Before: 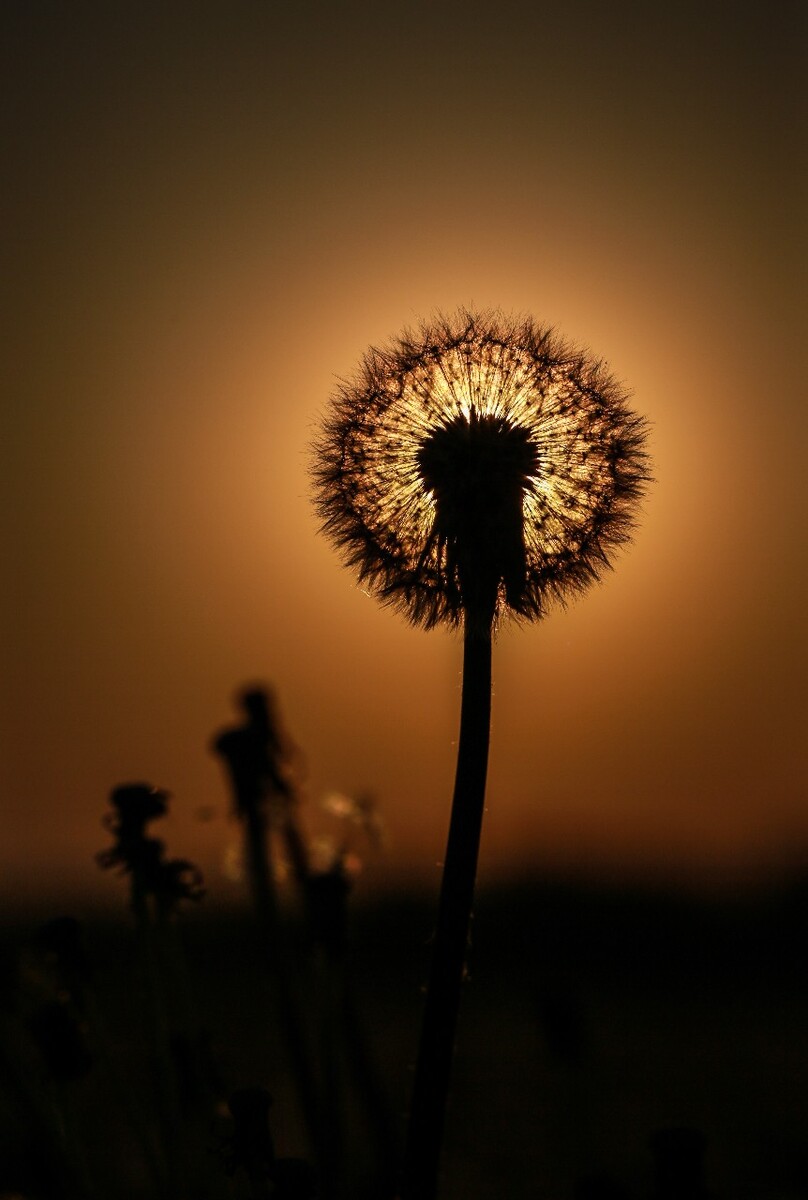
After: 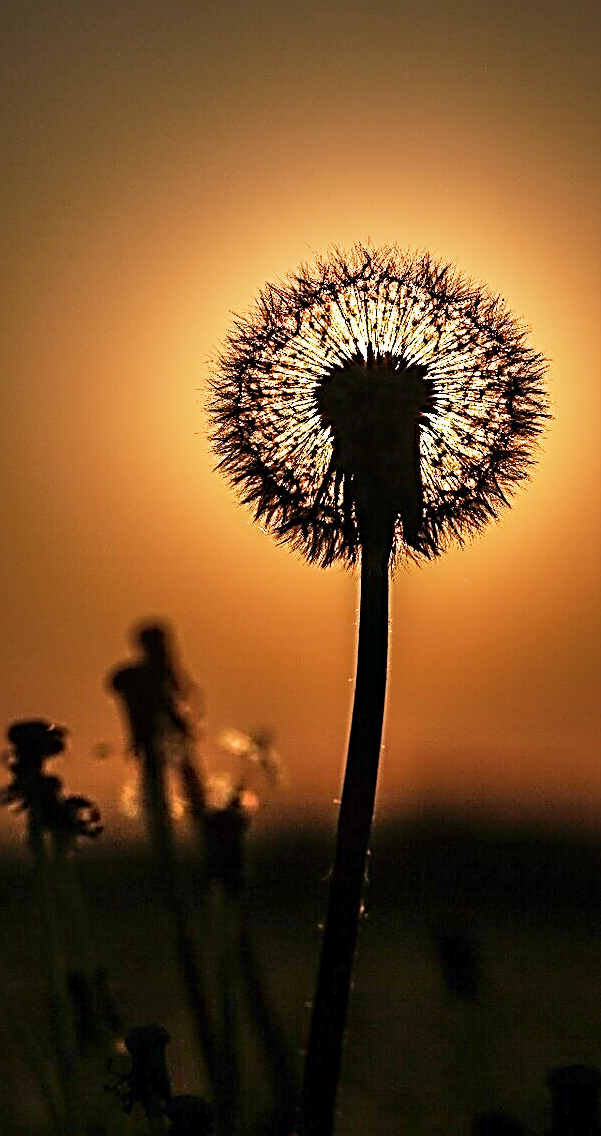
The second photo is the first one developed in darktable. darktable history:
shadows and highlights: soften with gaussian
base curve: curves: ch0 [(0, 0) (0.088, 0.125) (0.176, 0.251) (0.354, 0.501) (0.613, 0.749) (1, 0.877)], fusion 1, preserve colors none
color calibration: illuminant custom, x 0.344, y 0.359, temperature 5029.46 K
sharpen: radius 3.189, amount 1.735
crop and rotate: left 12.961%, top 5.297%, right 12.613%
